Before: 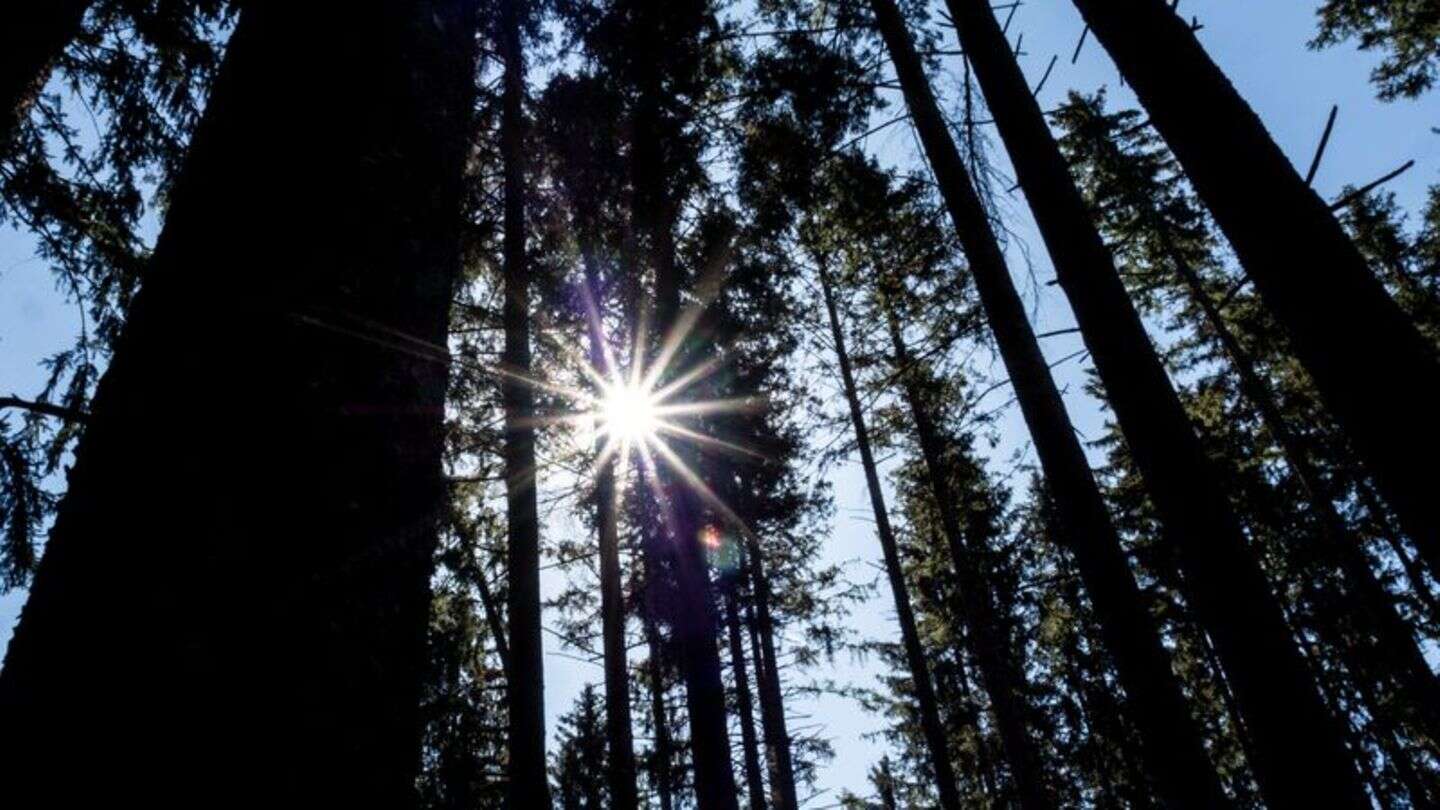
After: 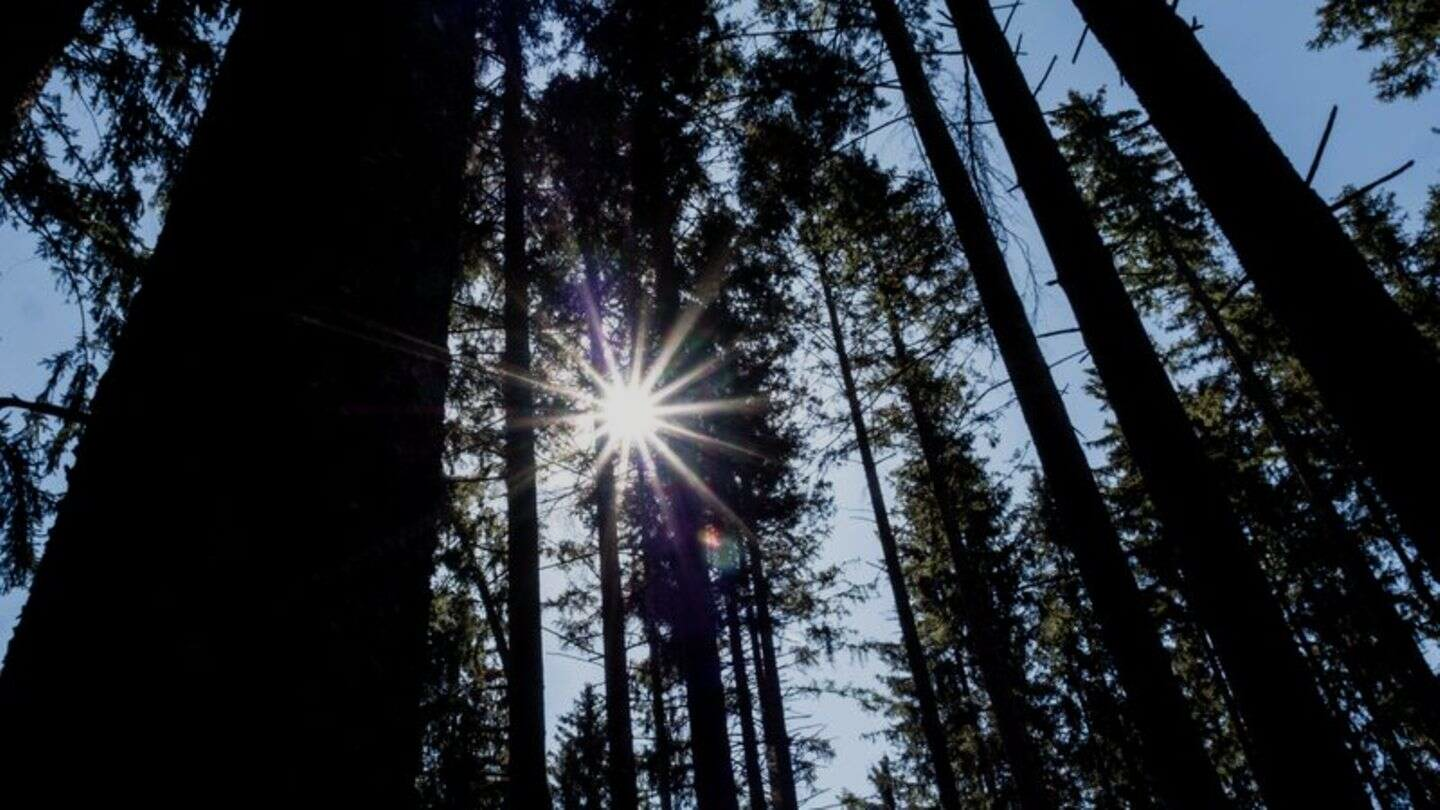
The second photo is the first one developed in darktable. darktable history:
exposure: exposure -0.487 EV, compensate exposure bias true, compensate highlight preservation false
